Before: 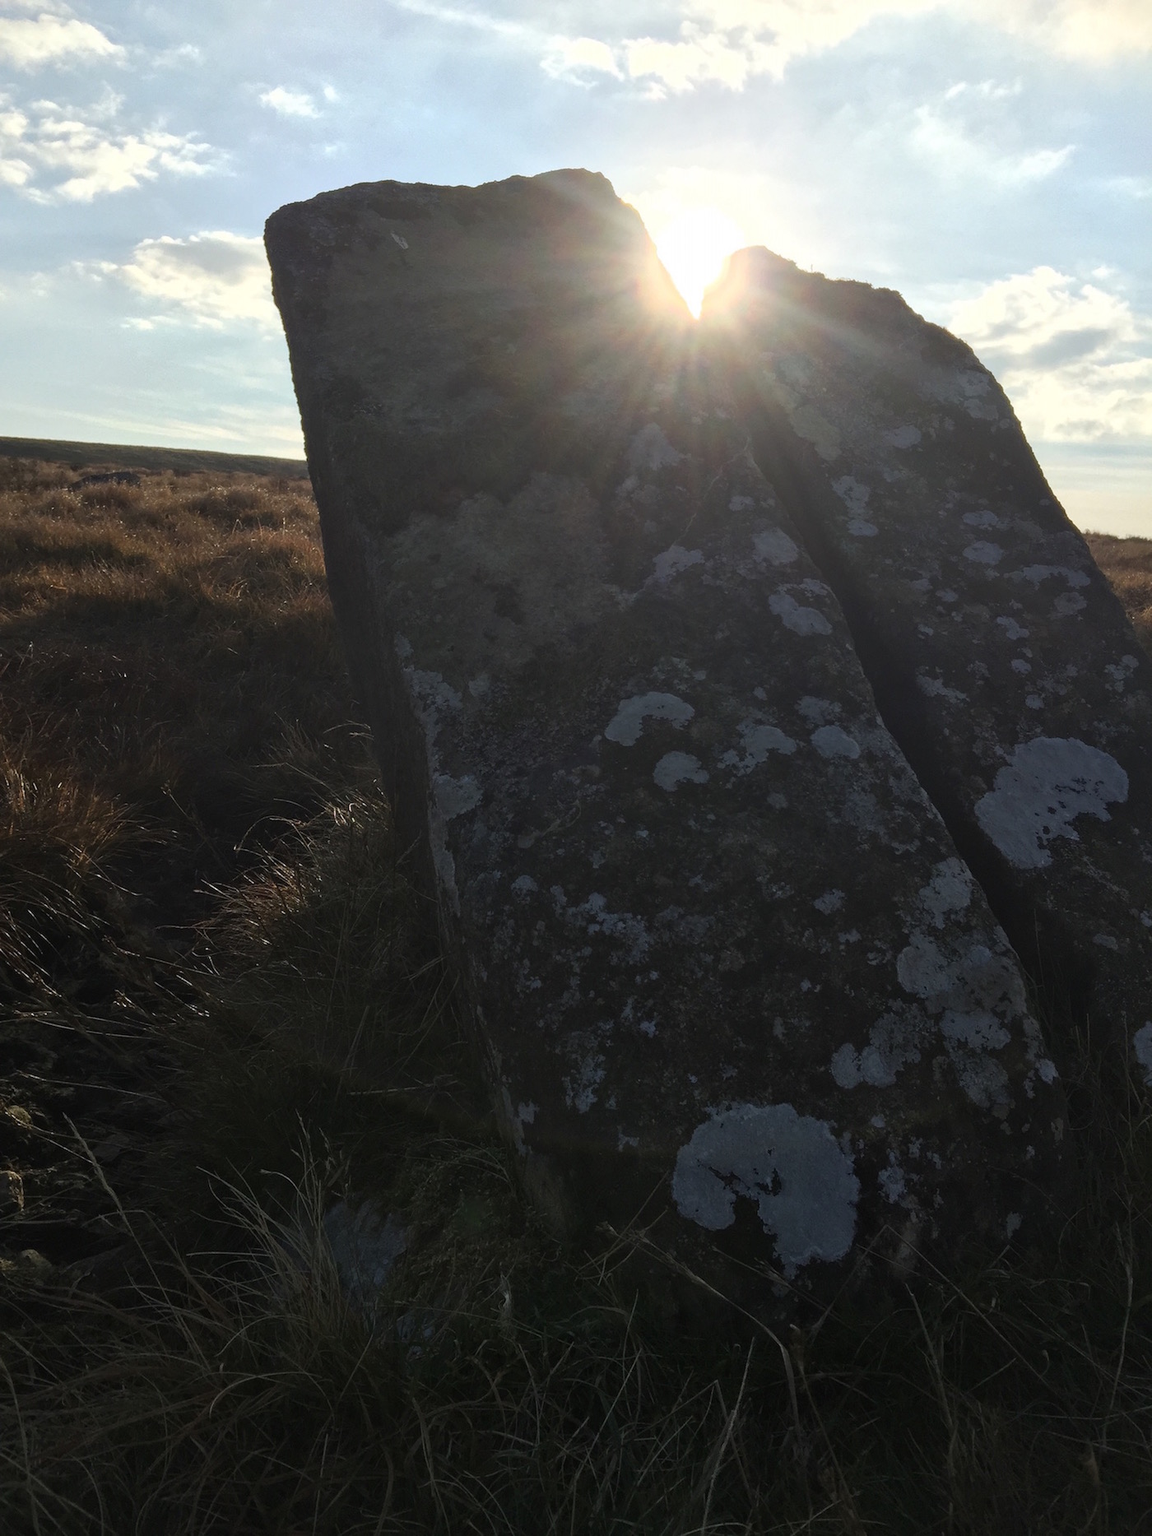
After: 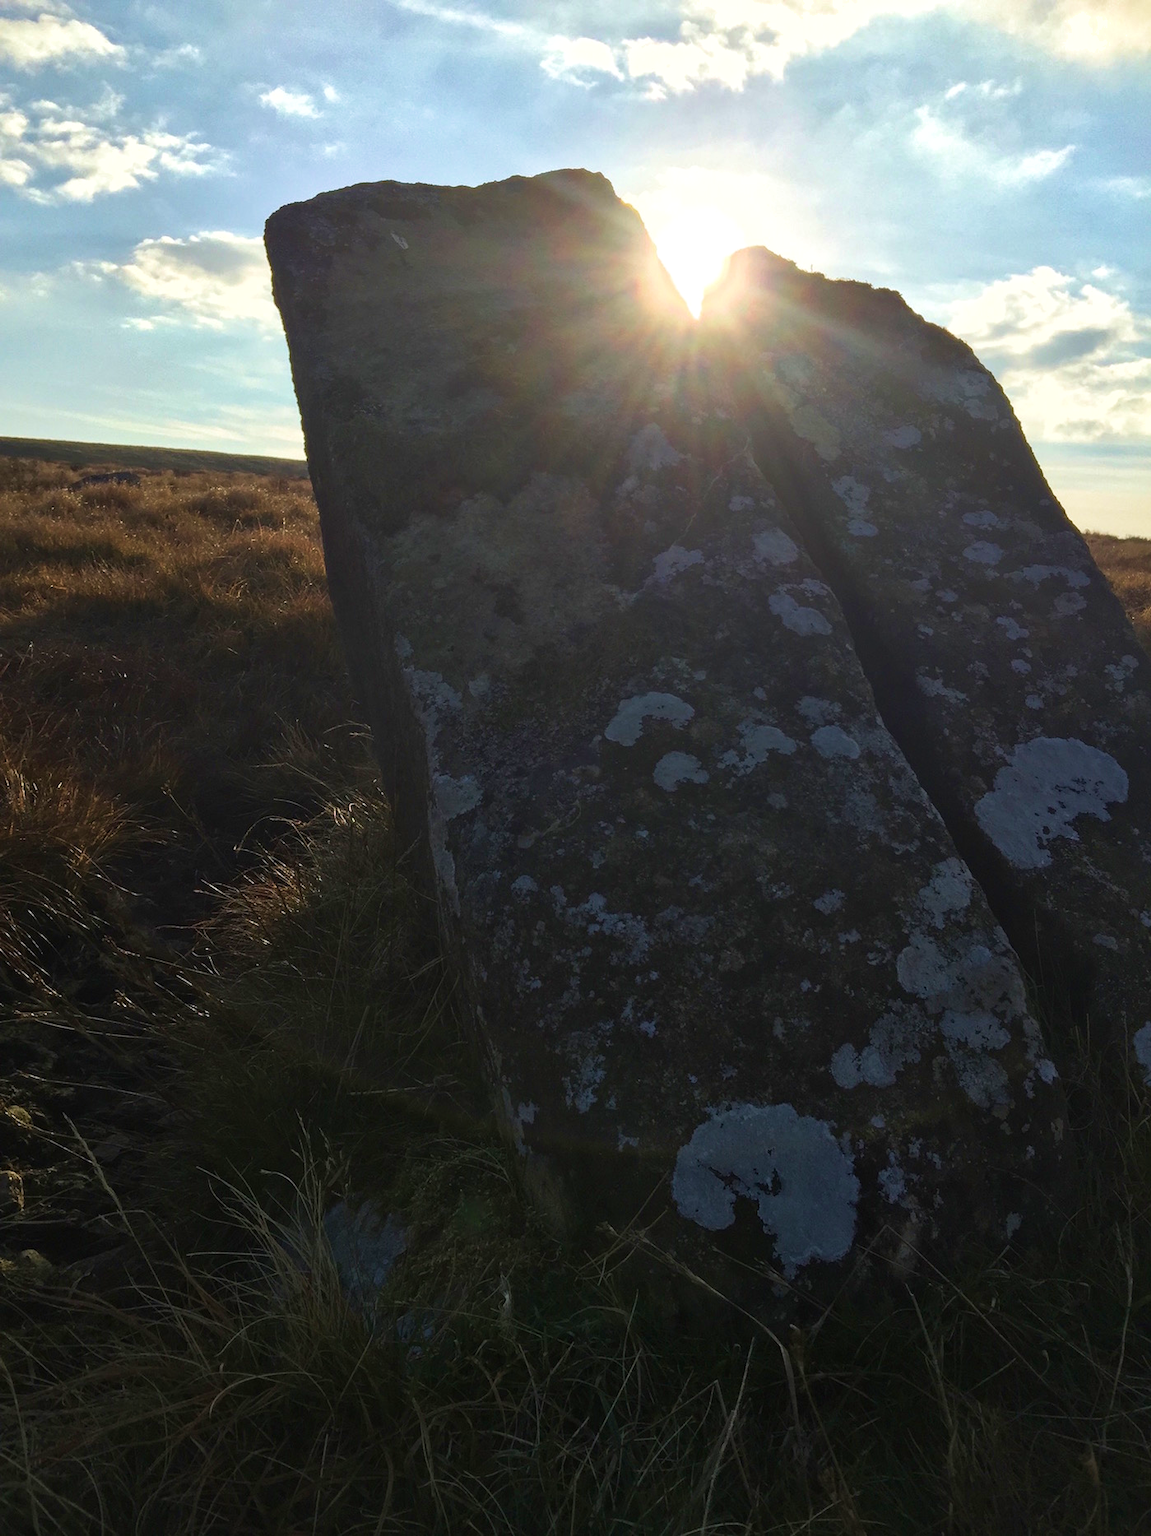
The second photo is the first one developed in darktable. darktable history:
velvia: strength 56%
shadows and highlights: shadows 12, white point adjustment 1.2, soften with gaussian
